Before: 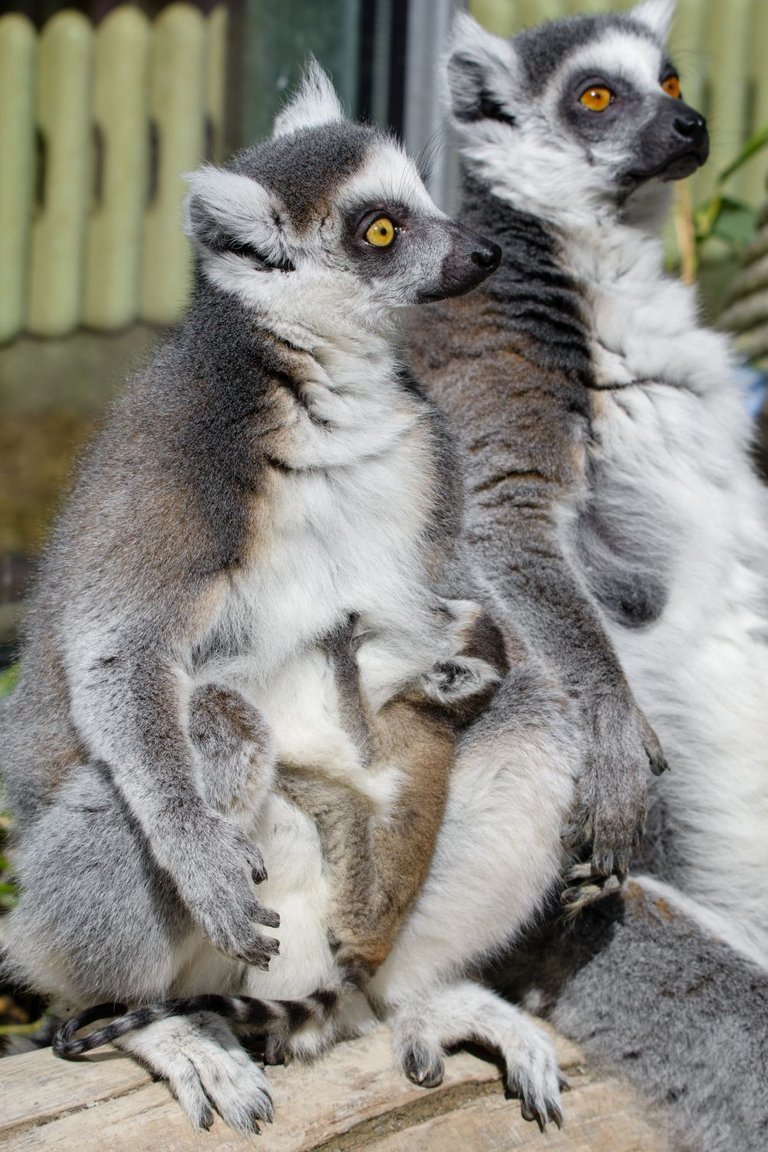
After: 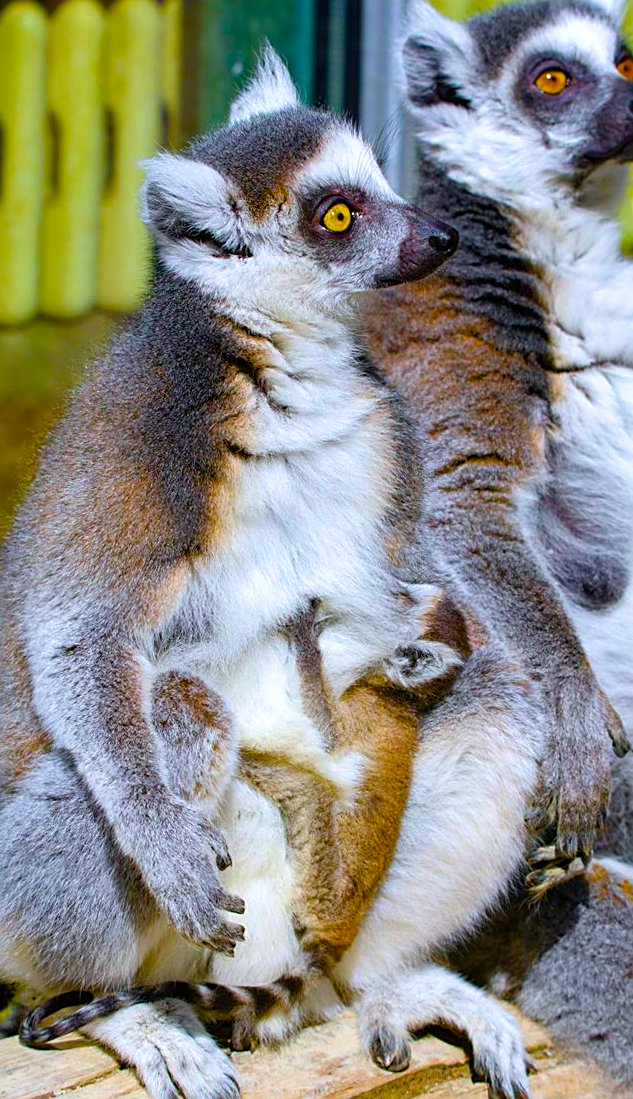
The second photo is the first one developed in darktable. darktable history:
color balance rgb: highlights gain › luminance 16.573%, highlights gain › chroma 2.872%, highlights gain › hue 261.3°, linear chroma grading › shadows 15.335%, perceptual saturation grading › global saturation 36.75%, perceptual saturation grading › shadows 35.586%, global vibrance 20%
velvia: strength 50.82%, mid-tones bias 0.514
crop and rotate: angle 0.651°, left 4.339%, top 0.503%, right 11.712%, bottom 2.469%
sharpen: on, module defaults
